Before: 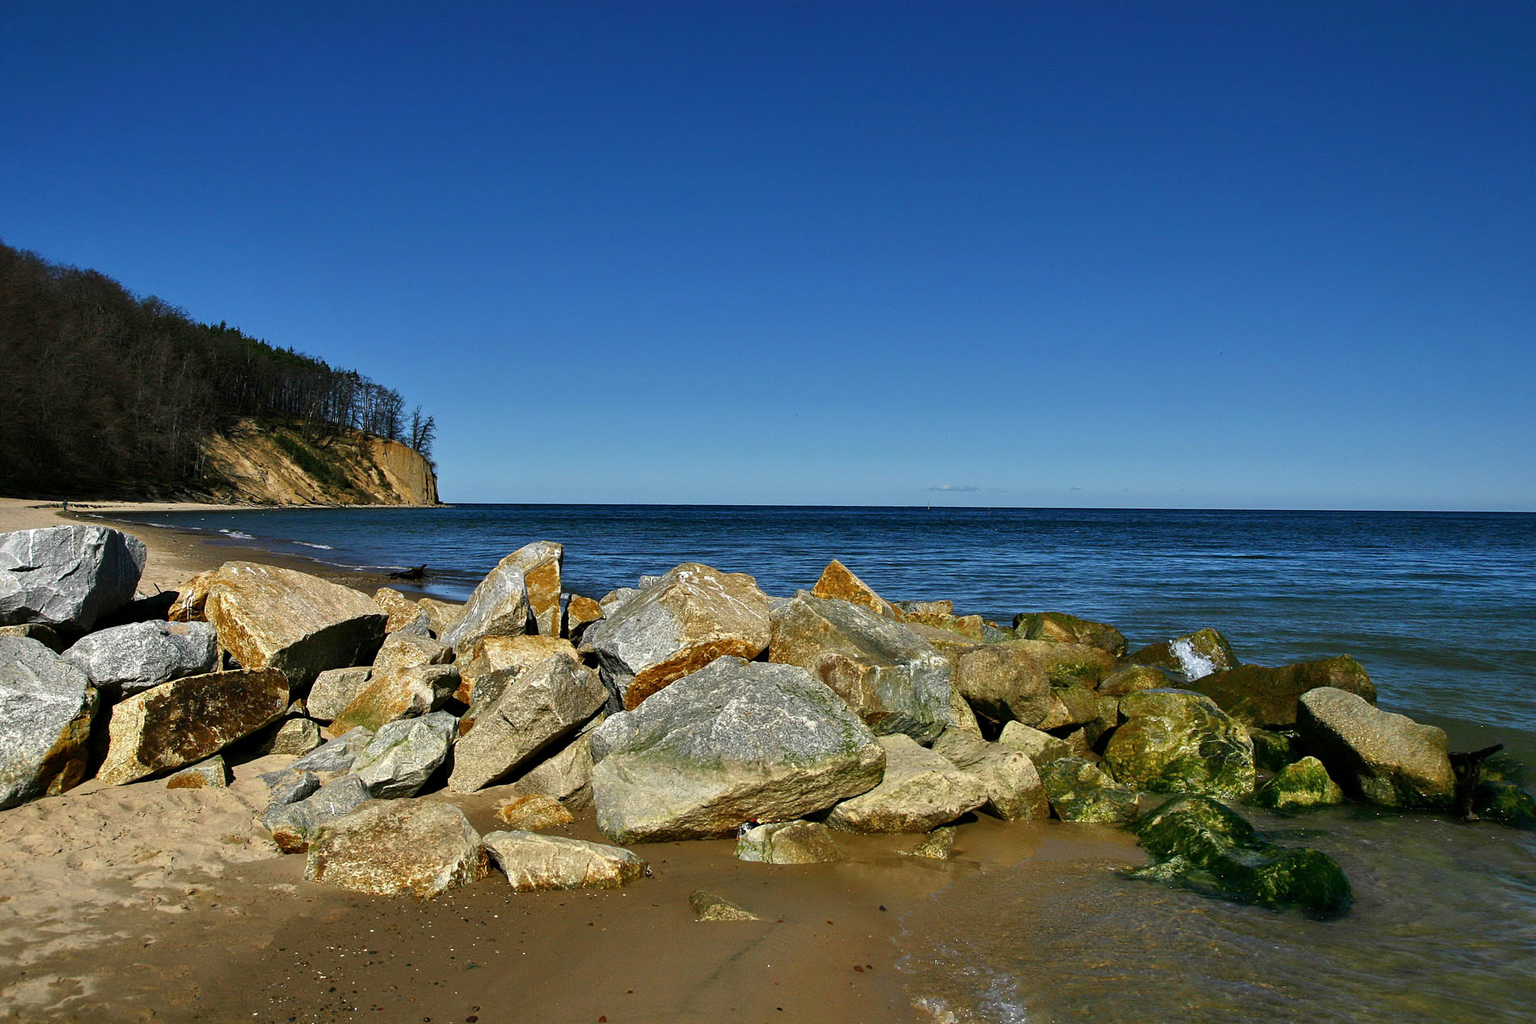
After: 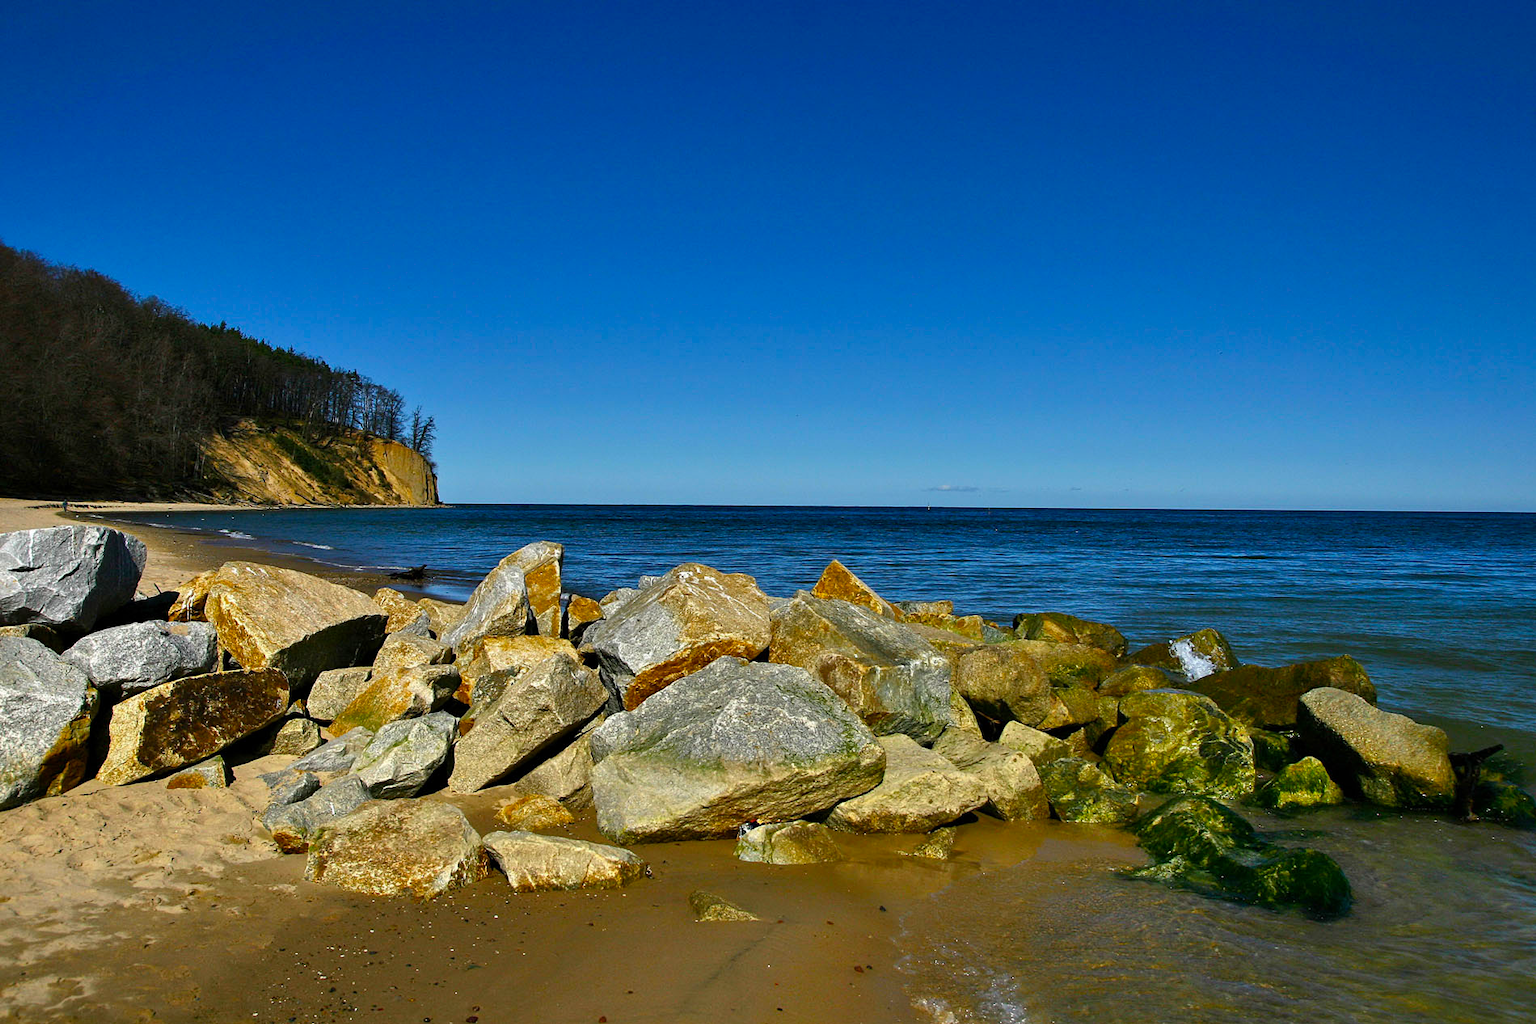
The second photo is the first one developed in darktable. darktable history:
shadows and highlights: shadows 4.1, highlights -17.6, soften with gaussian
color balance rgb: perceptual saturation grading › global saturation 20%, global vibrance 20%
